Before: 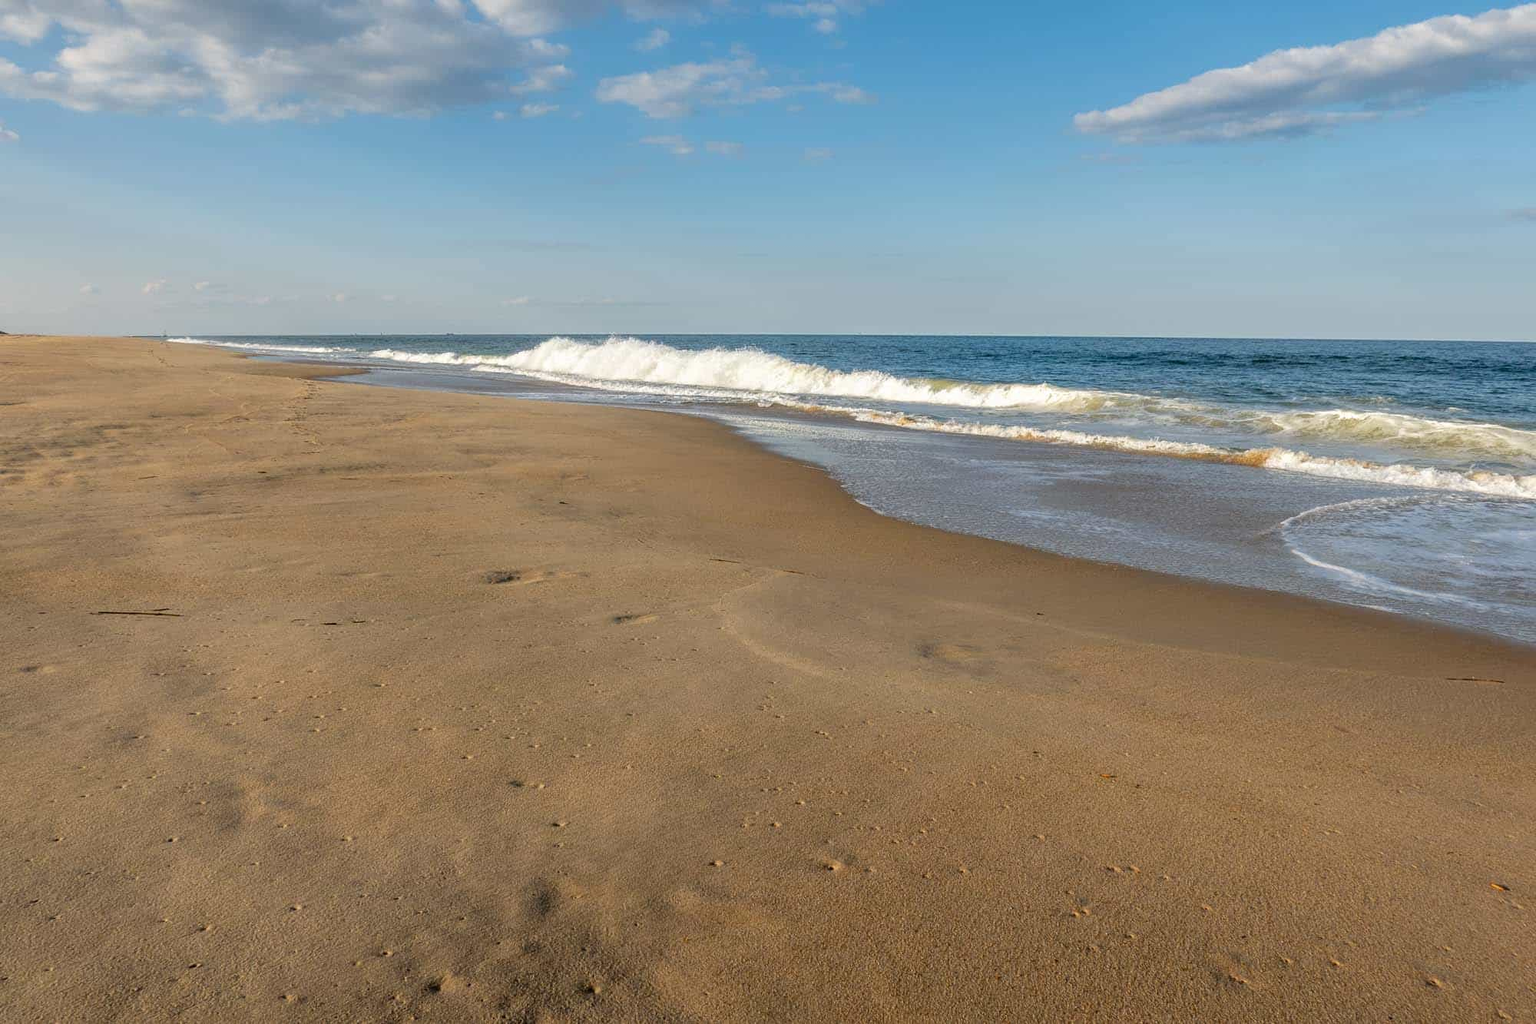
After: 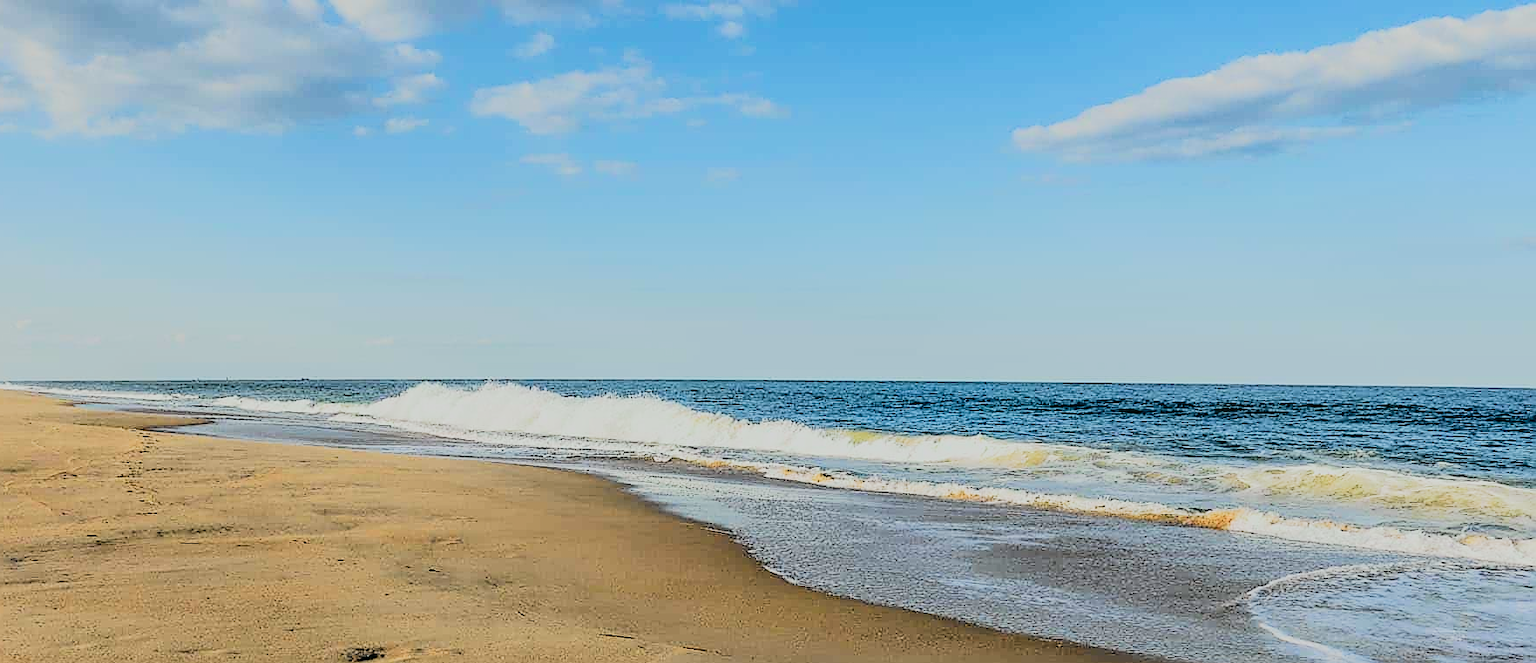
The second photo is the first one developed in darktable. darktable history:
sharpen: radius 1.4, amount 1.25, threshold 0.7
filmic rgb: black relative exposure -3.21 EV, white relative exposure 7.02 EV, hardness 1.46, contrast 1.35
crop and rotate: left 11.812%, bottom 42.776%
tone curve: curves: ch0 [(0, 0.017) (0.091, 0.046) (0.298, 0.287) (0.439, 0.482) (0.64, 0.729) (0.785, 0.817) (0.995, 0.917)]; ch1 [(0, 0) (0.384, 0.365) (0.463, 0.447) (0.486, 0.474) (0.503, 0.497) (0.526, 0.52) (0.555, 0.564) (0.578, 0.595) (0.638, 0.644) (0.766, 0.773) (1, 1)]; ch2 [(0, 0) (0.374, 0.344) (0.449, 0.434) (0.501, 0.501) (0.528, 0.519) (0.569, 0.589) (0.61, 0.646) (0.666, 0.688) (1, 1)], color space Lab, independent channels, preserve colors none
